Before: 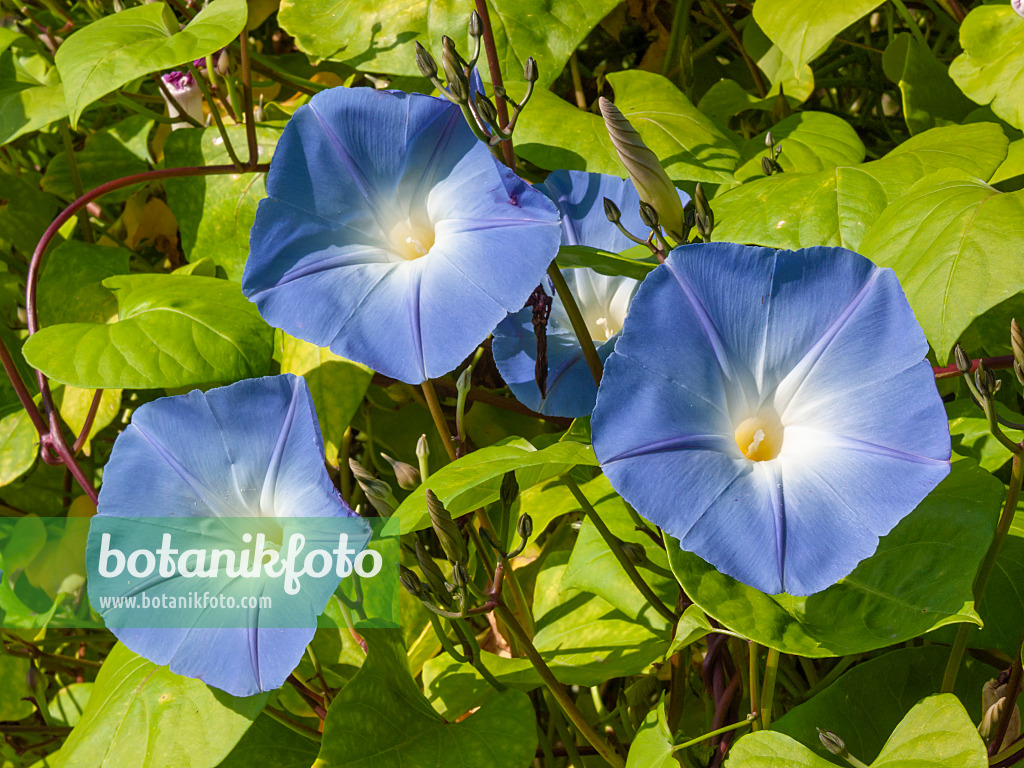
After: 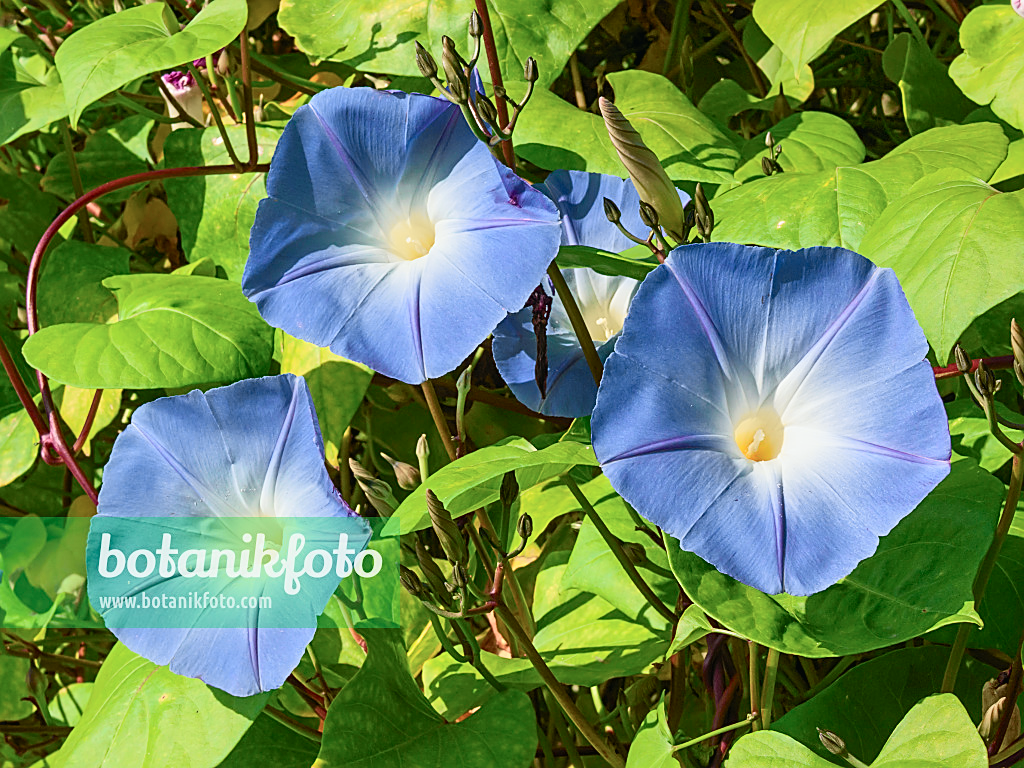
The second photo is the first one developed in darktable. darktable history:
tone curve: curves: ch0 [(0, 0.013) (0.104, 0.103) (0.258, 0.267) (0.448, 0.489) (0.709, 0.794) (0.895, 0.915) (0.994, 0.971)]; ch1 [(0, 0) (0.335, 0.298) (0.446, 0.416) (0.488, 0.488) (0.515, 0.504) (0.581, 0.615) (0.635, 0.661) (1, 1)]; ch2 [(0, 0) (0.314, 0.306) (0.436, 0.447) (0.502, 0.5) (0.538, 0.541) (0.568, 0.603) (0.641, 0.635) (0.717, 0.701) (1, 1)], color space Lab, independent channels, preserve colors none
sharpen: on, module defaults
